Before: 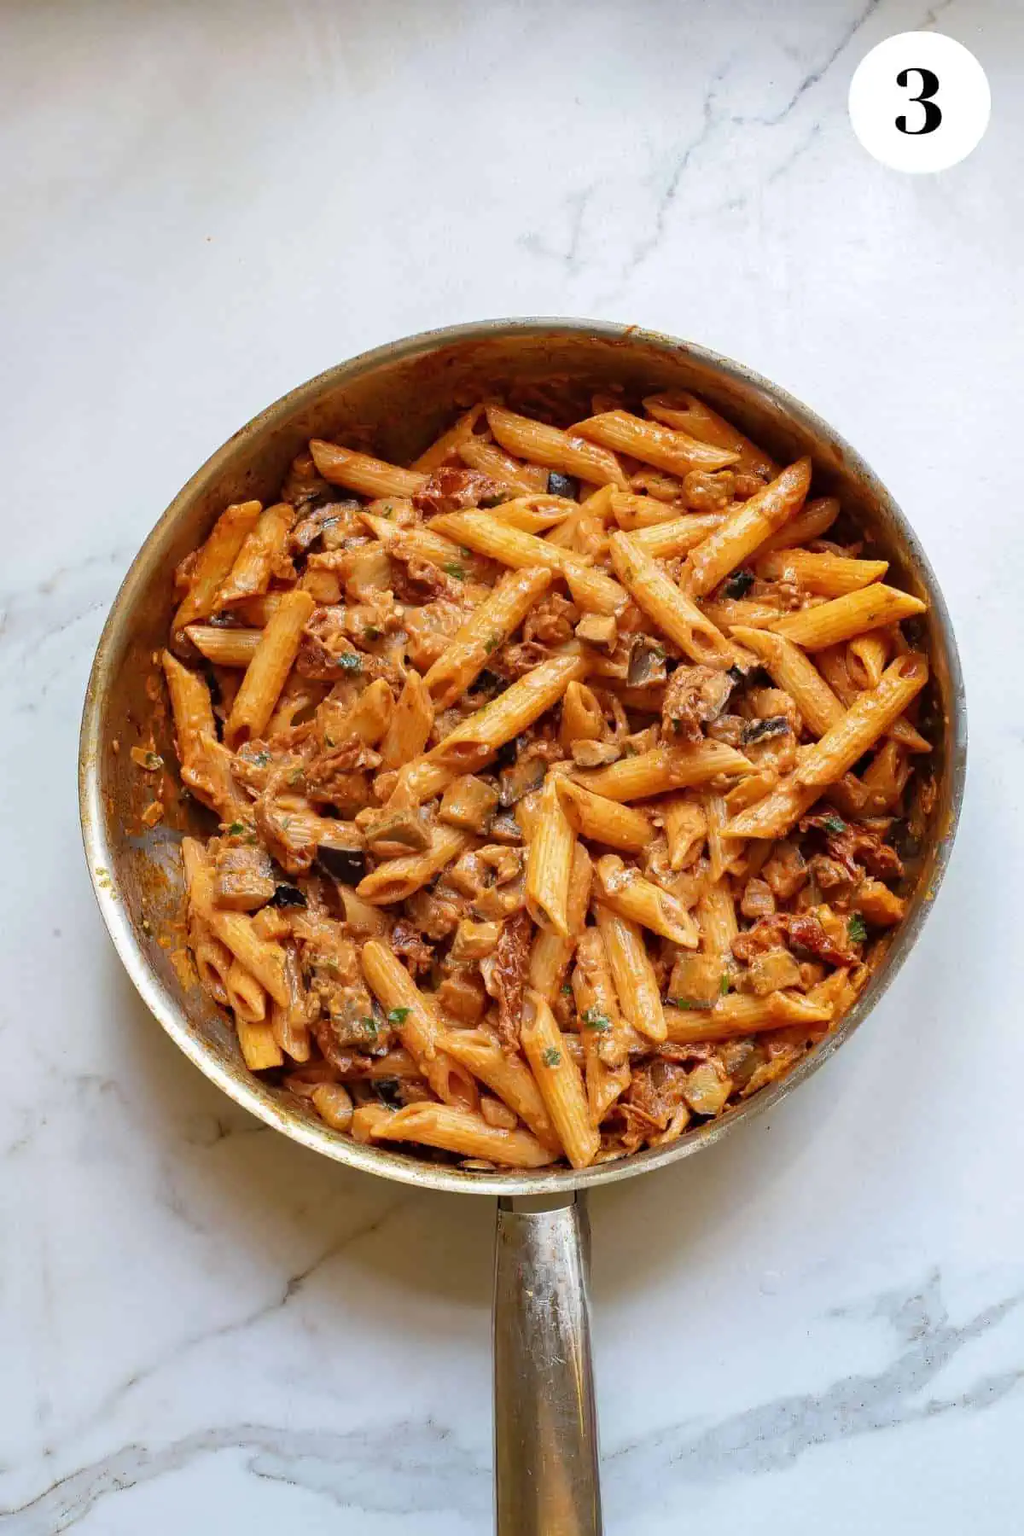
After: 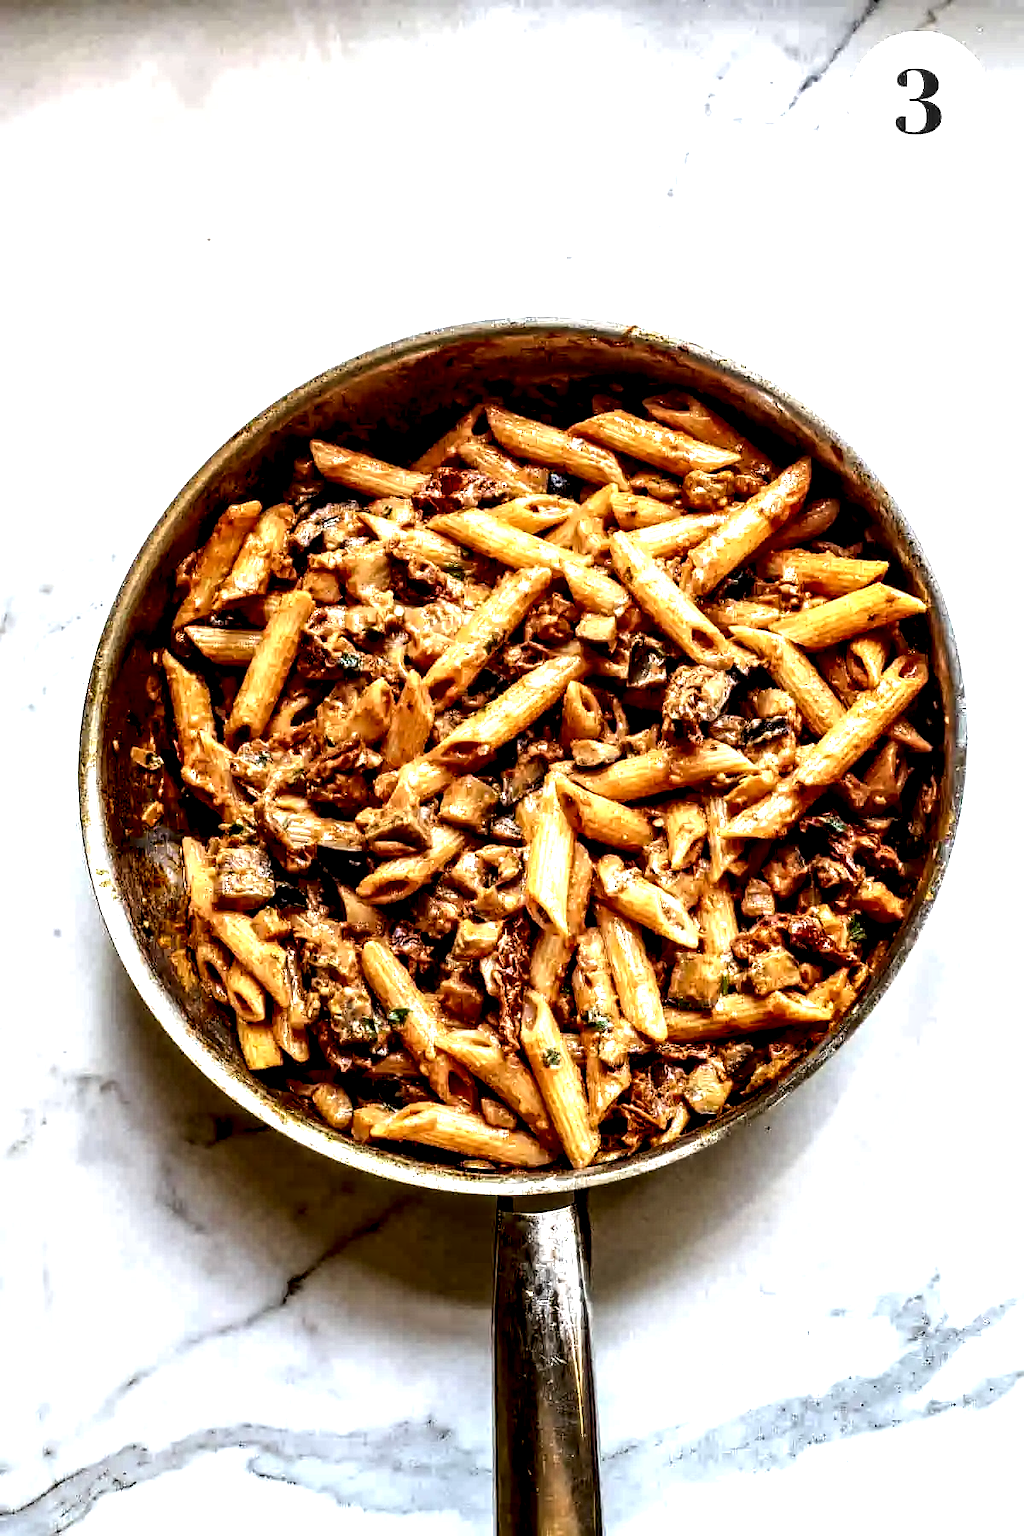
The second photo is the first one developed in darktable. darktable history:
exposure: black level correction -0.001, exposure 0.541 EV, compensate exposure bias true, compensate highlight preservation false
local contrast: highlights 117%, shadows 45%, detail 295%
